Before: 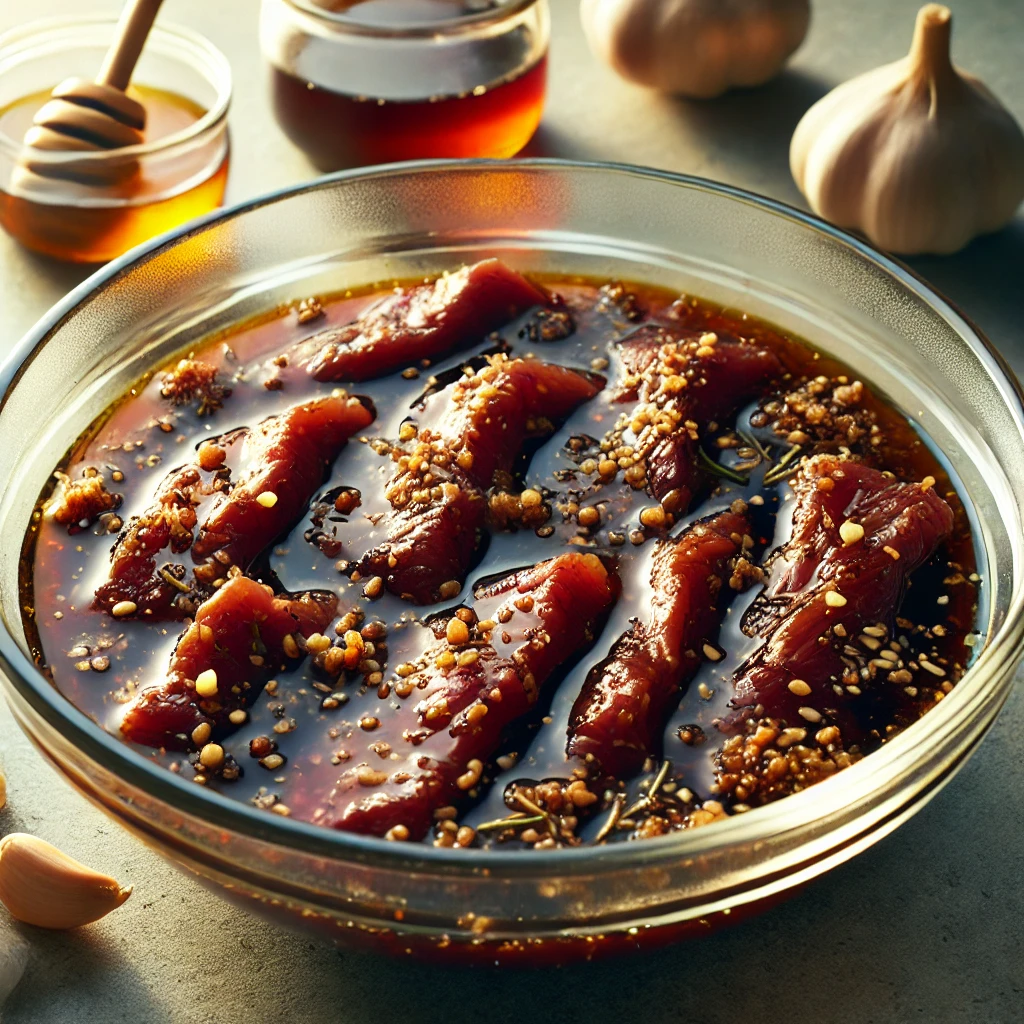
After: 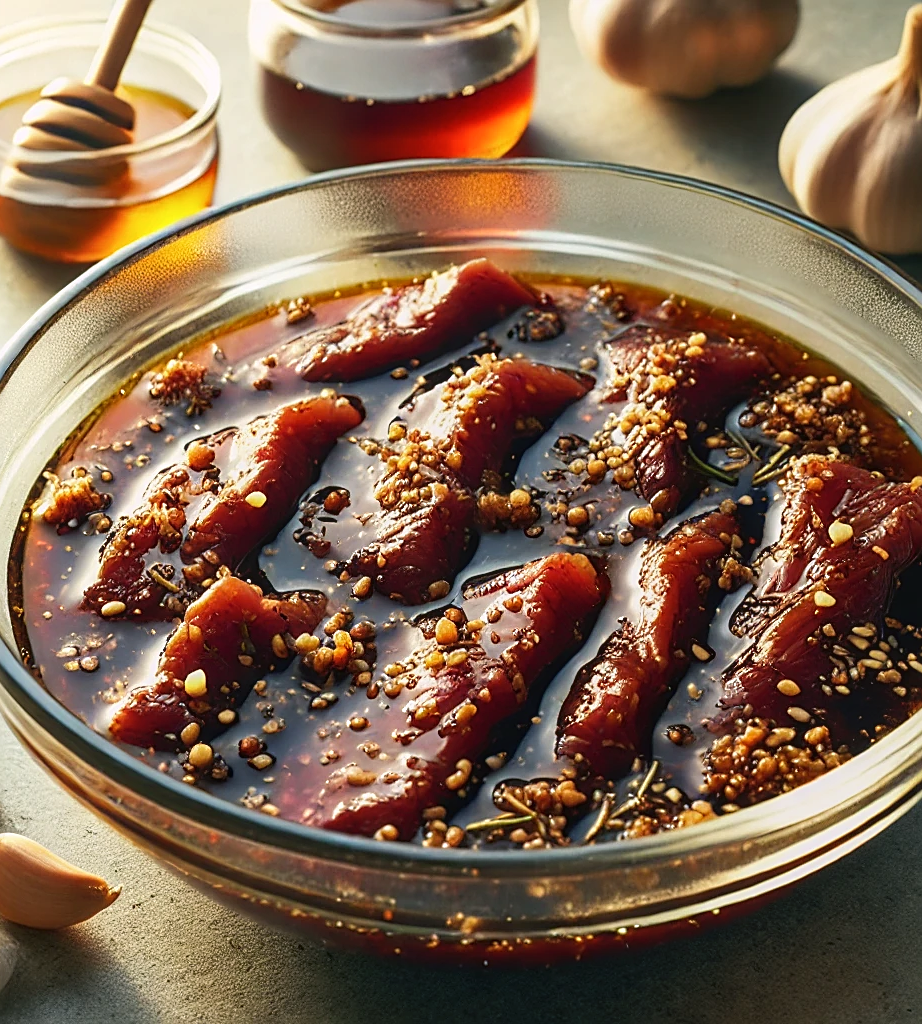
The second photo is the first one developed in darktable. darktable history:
sharpen: on, module defaults
color correction: highlights a* 2.98, highlights b* -1.09, shadows a* -0.1, shadows b* 2.23, saturation 0.977
crop and rotate: left 1.137%, right 8.82%
local contrast: detail 109%
tone curve: curves: ch0 [(0, 0) (0.003, 0.003) (0.011, 0.011) (0.025, 0.025) (0.044, 0.044) (0.069, 0.068) (0.1, 0.099) (0.136, 0.134) (0.177, 0.175) (0.224, 0.222) (0.277, 0.274) (0.335, 0.331) (0.399, 0.395) (0.468, 0.463) (0.543, 0.554) (0.623, 0.632) (0.709, 0.716) (0.801, 0.805) (0.898, 0.9) (1, 1)], color space Lab, linked channels, preserve colors none
